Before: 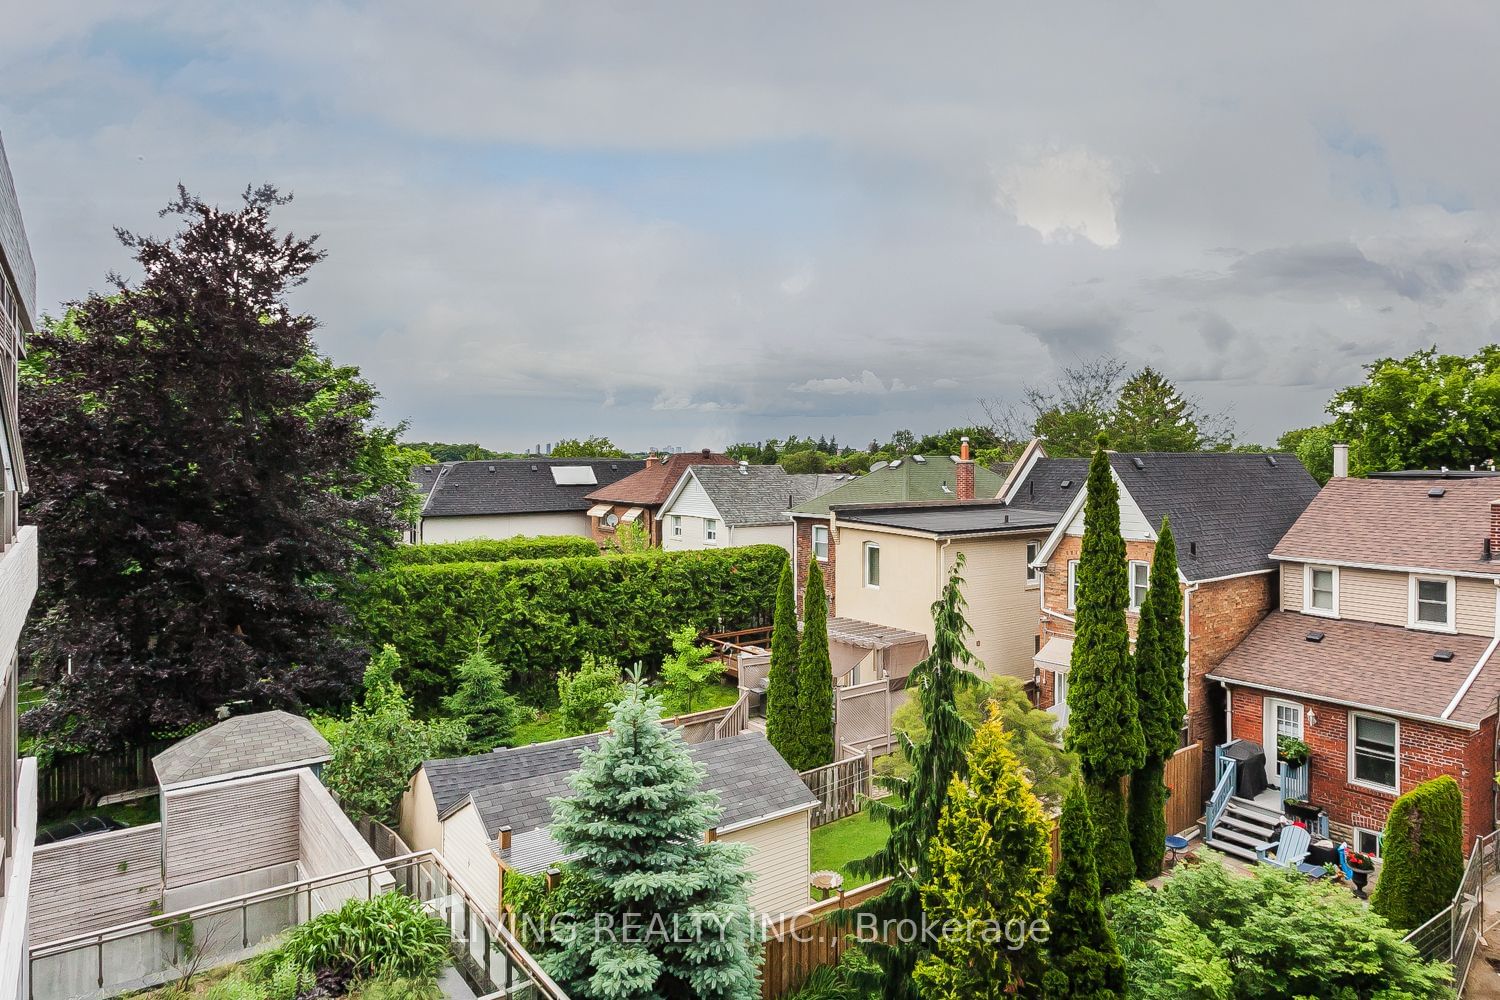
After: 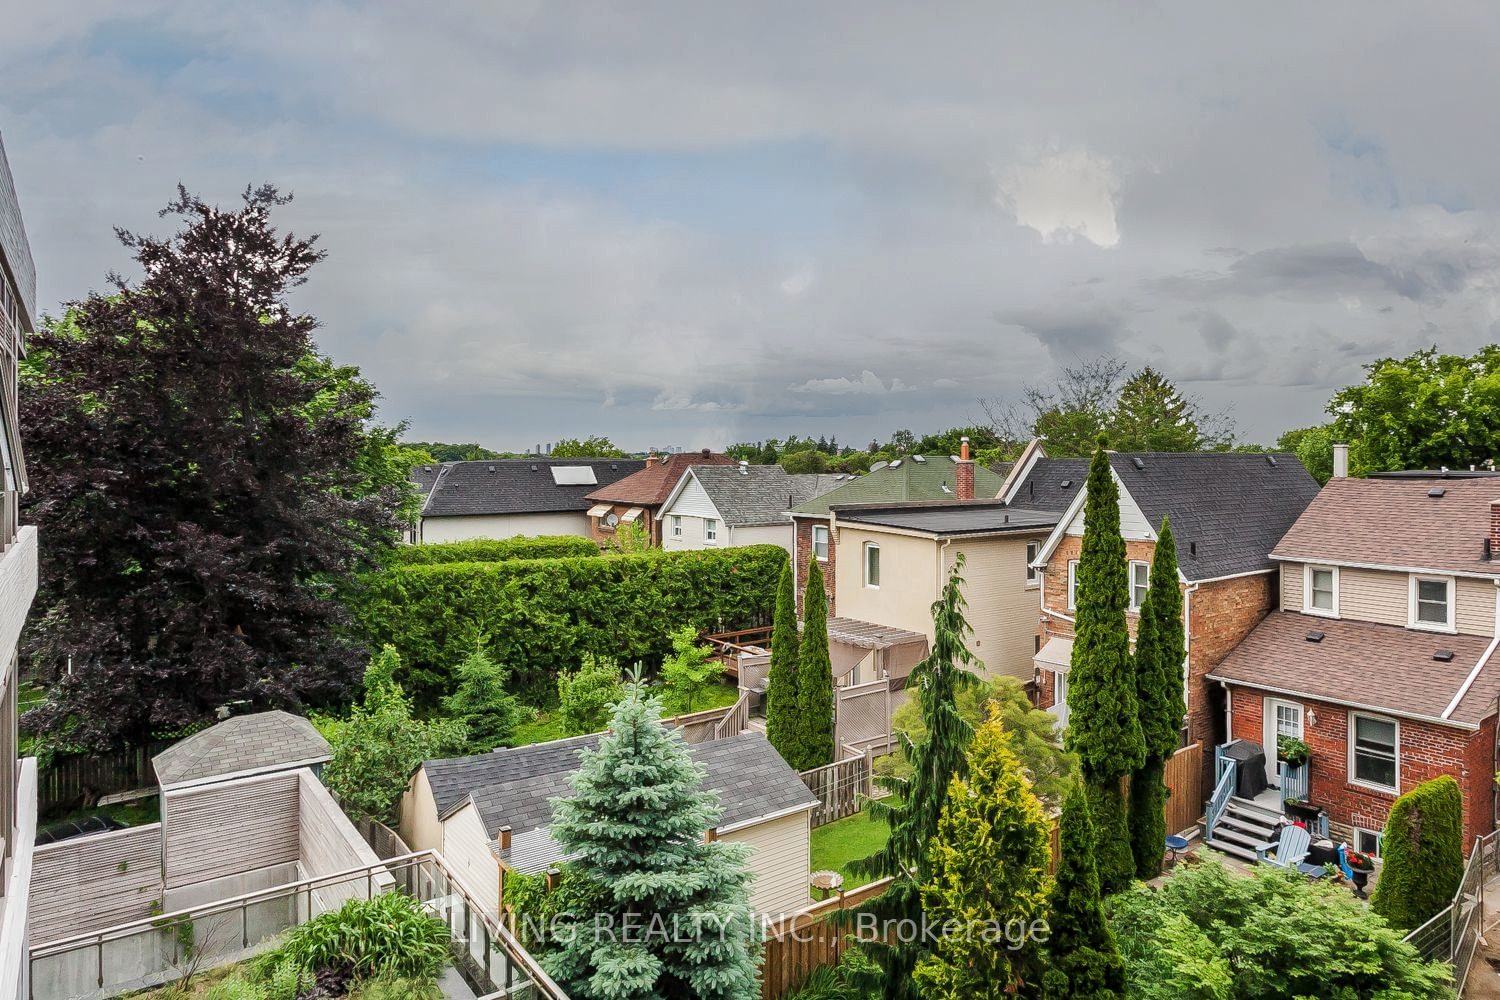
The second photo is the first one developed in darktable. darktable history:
local contrast: highlights 100%, shadows 100%, detail 120%, midtone range 0.2
tone curve: curves: ch0 [(0, 0) (0.077, 0.082) (0.765, 0.73) (1, 1)]
